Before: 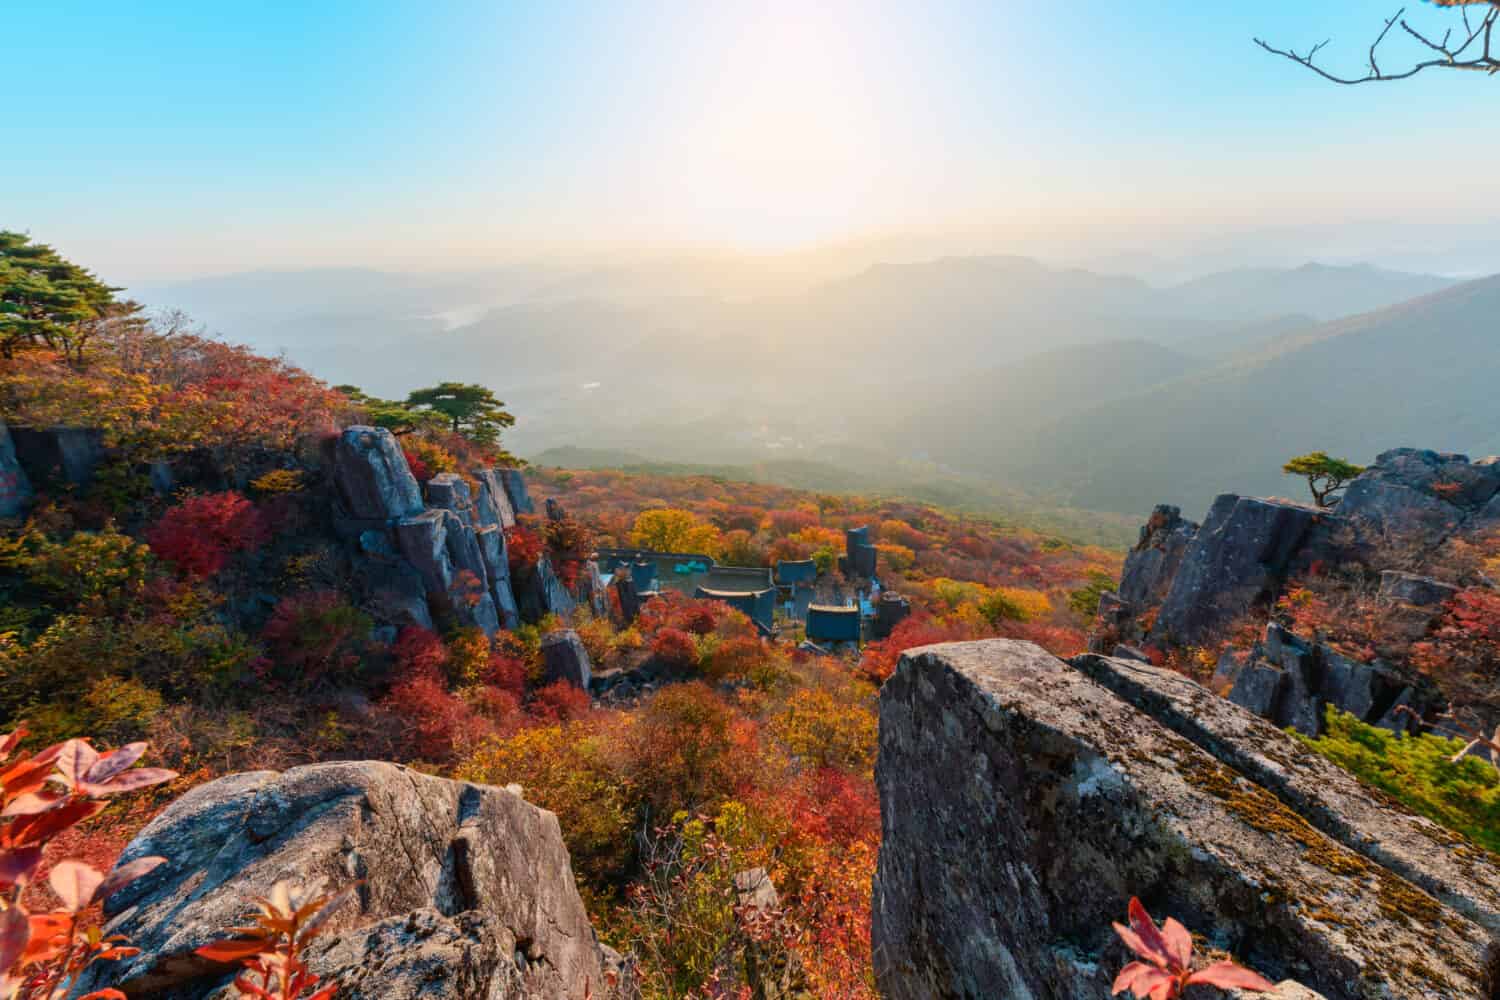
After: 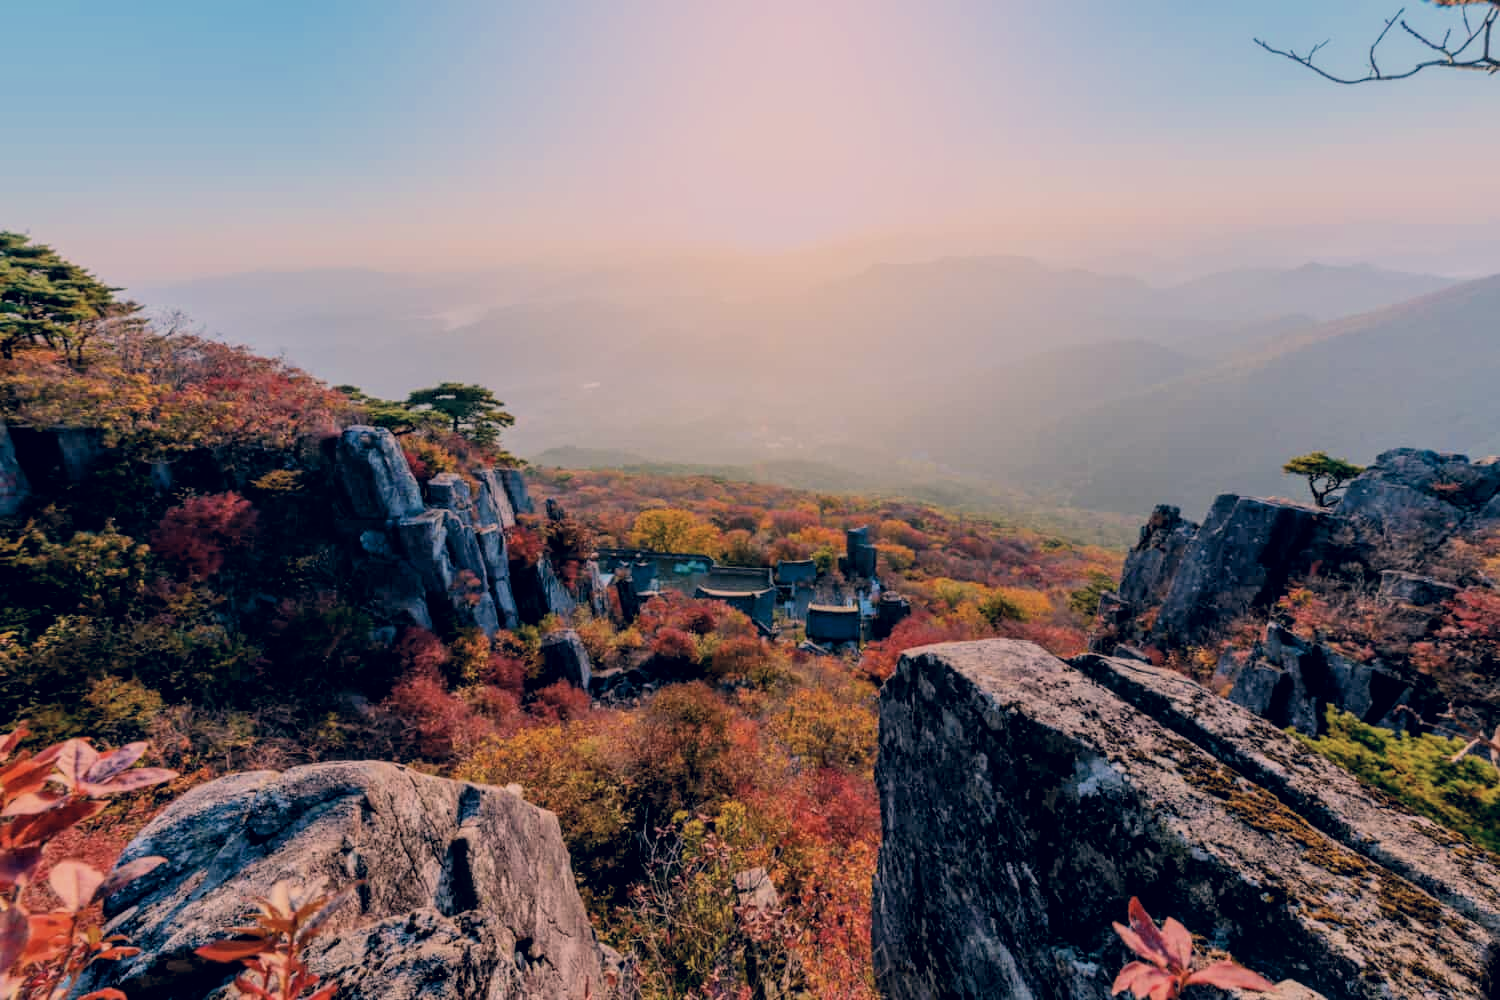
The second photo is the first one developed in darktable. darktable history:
color correction: highlights a* 14.46, highlights b* 5.85, shadows a* -5.53, shadows b* -15.24, saturation 0.85
white balance: emerald 1
local contrast: on, module defaults
filmic rgb: black relative exposure -6.15 EV, white relative exposure 6.96 EV, hardness 2.23, color science v6 (2022)
